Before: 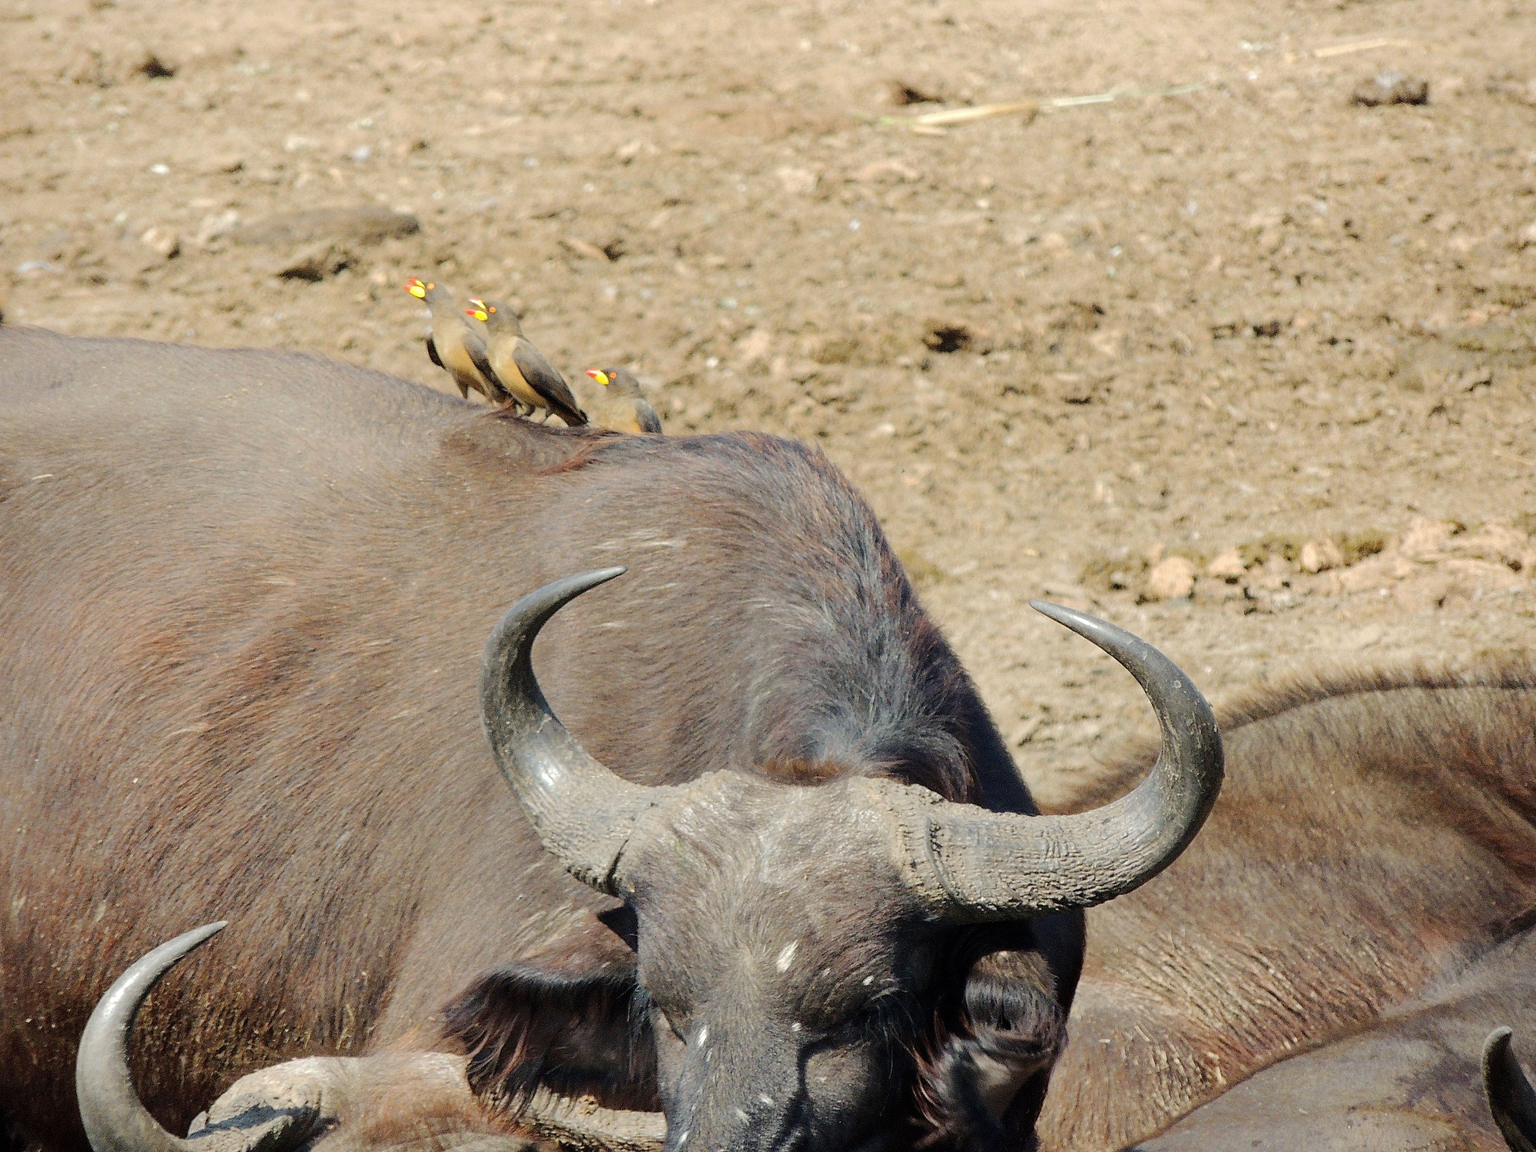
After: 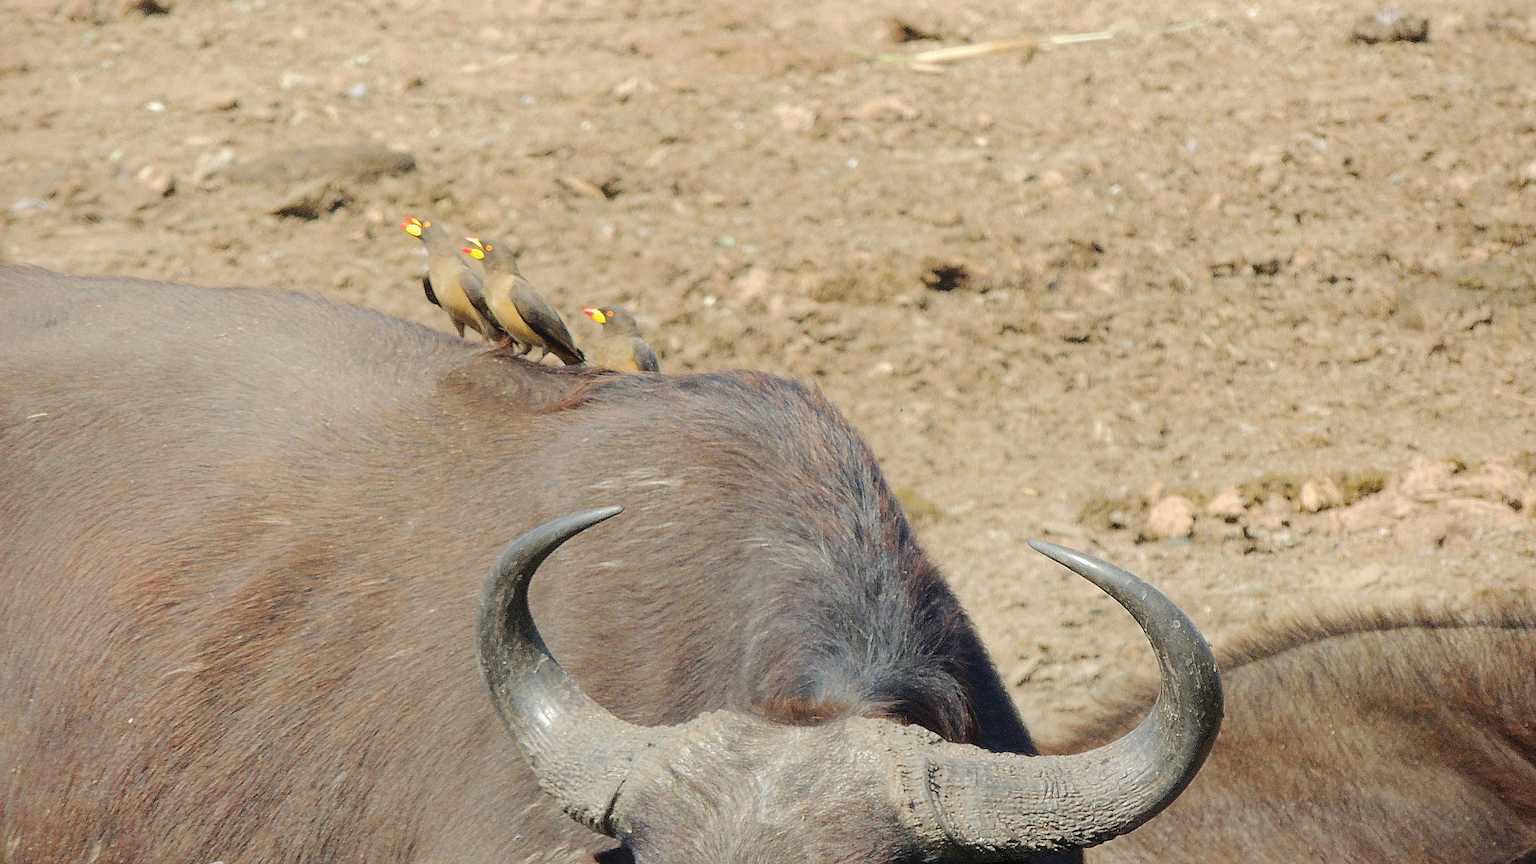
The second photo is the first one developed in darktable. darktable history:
crop: left 0.387%, top 5.469%, bottom 19.809%
sharpen: on, module defaults
contrast equalizer: octaves 7, y [[0.6 ×6], [0.55 ×6], [0 ×6], [0 ×6], [0 ×6]], mix -0.2
